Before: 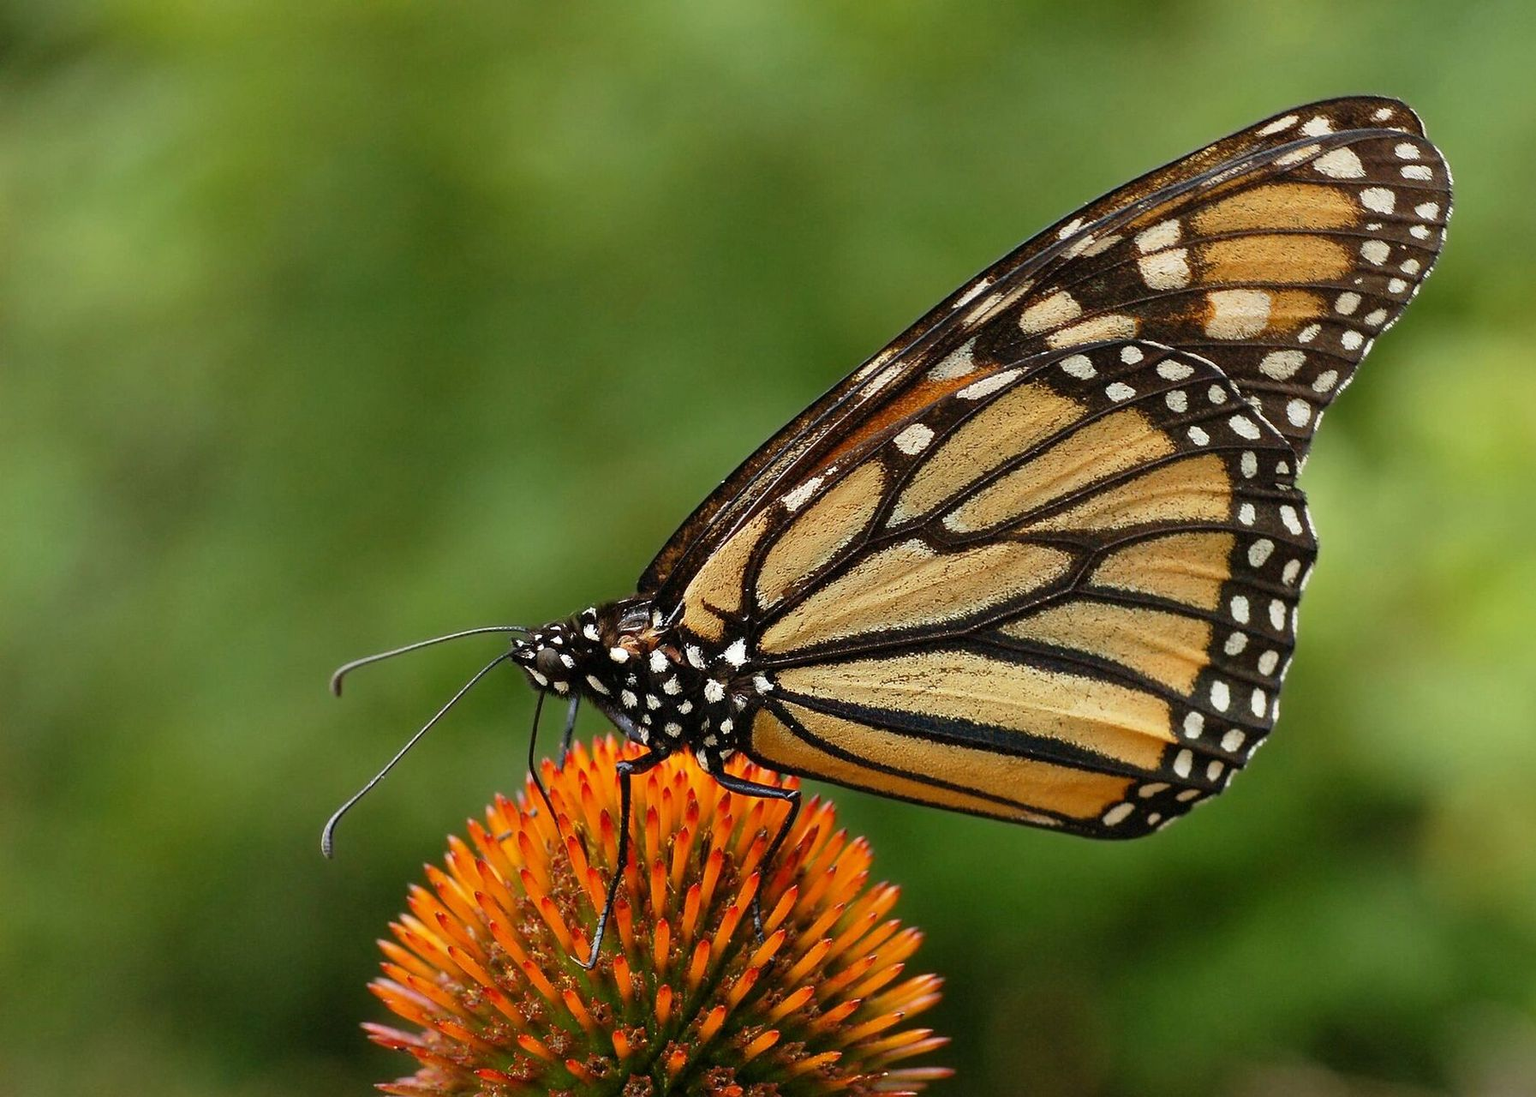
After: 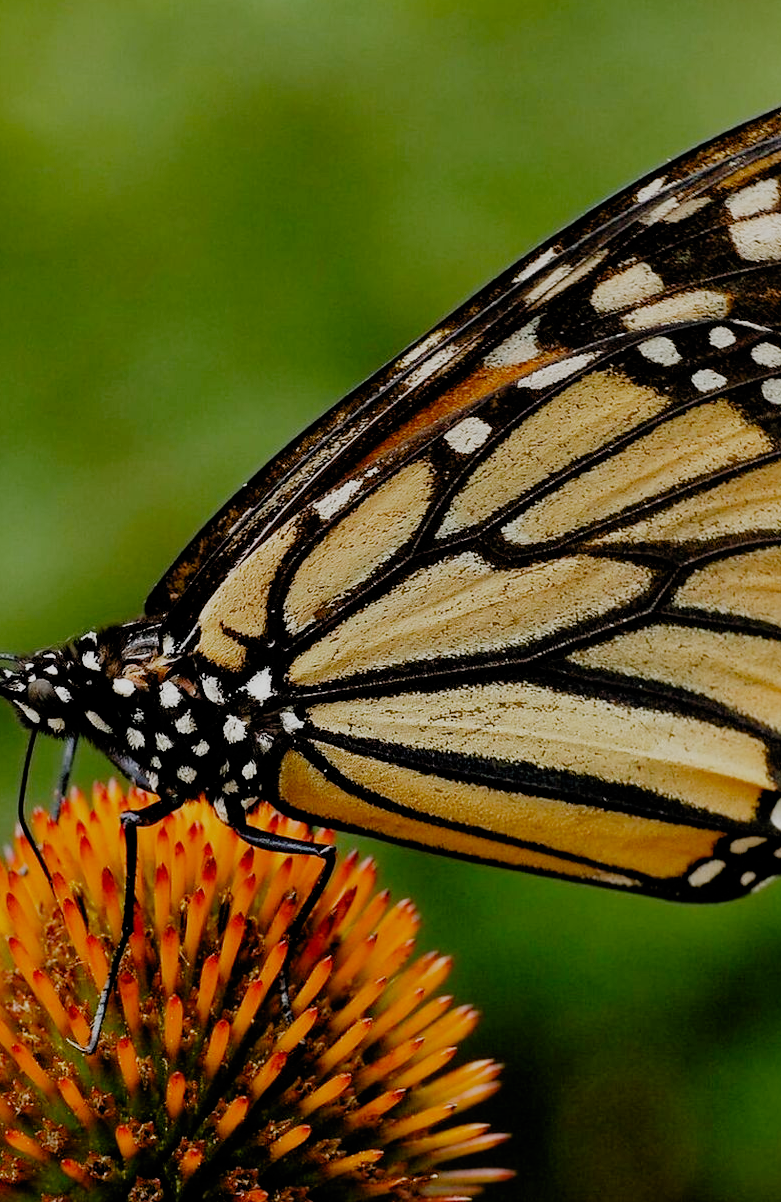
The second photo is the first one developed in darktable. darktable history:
crop: left 33.412%, top 6.08%, right 22.985%
filmic rgb: black relative exposure -4.81 EV, white relative exposure 4.02 EV, threshold 2.97 EV, hardness 2.84, add noise in highlights 0.001, preserve chrominance no, color science v3 (2019), use custom middle-gray values true, iterations of high-quality reconstruction 0, contrast in highlights soft, enable highlight reconstruction true
